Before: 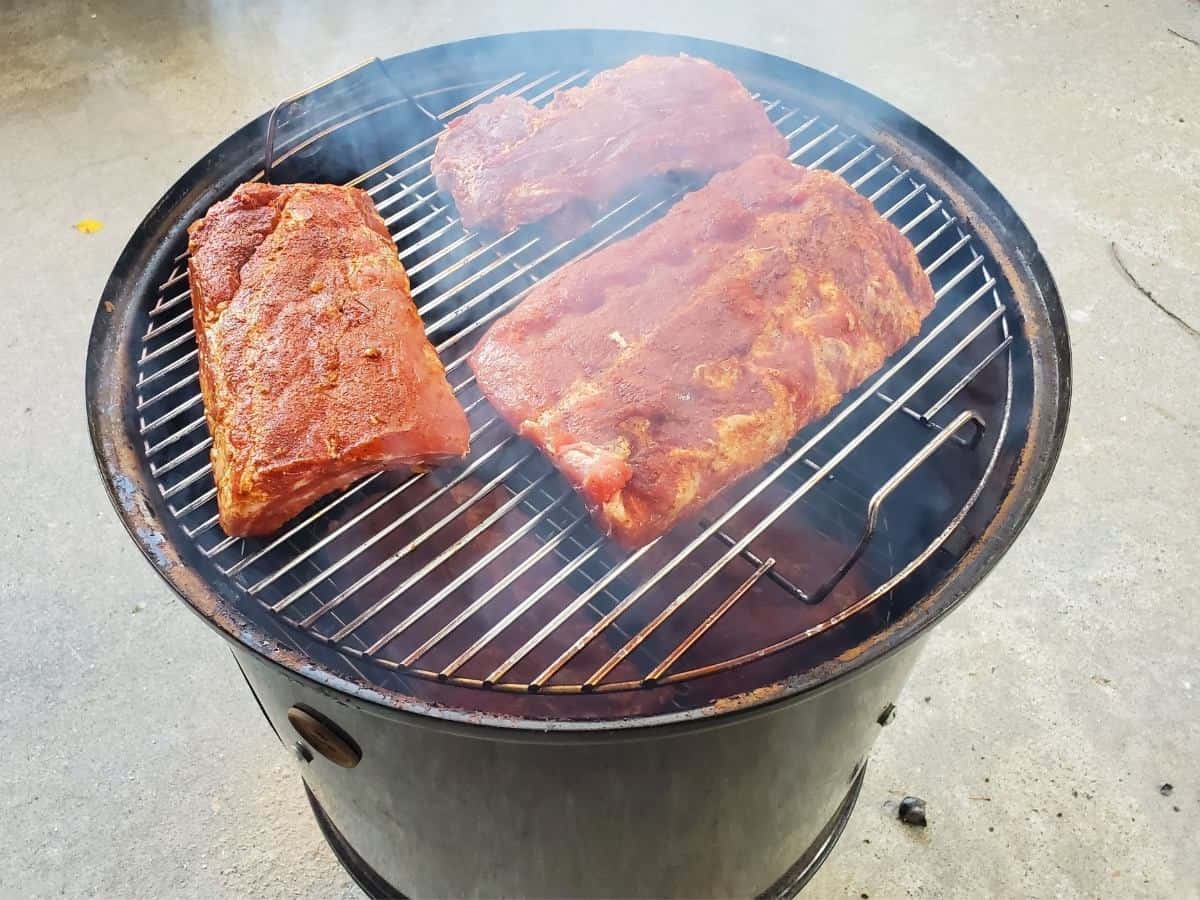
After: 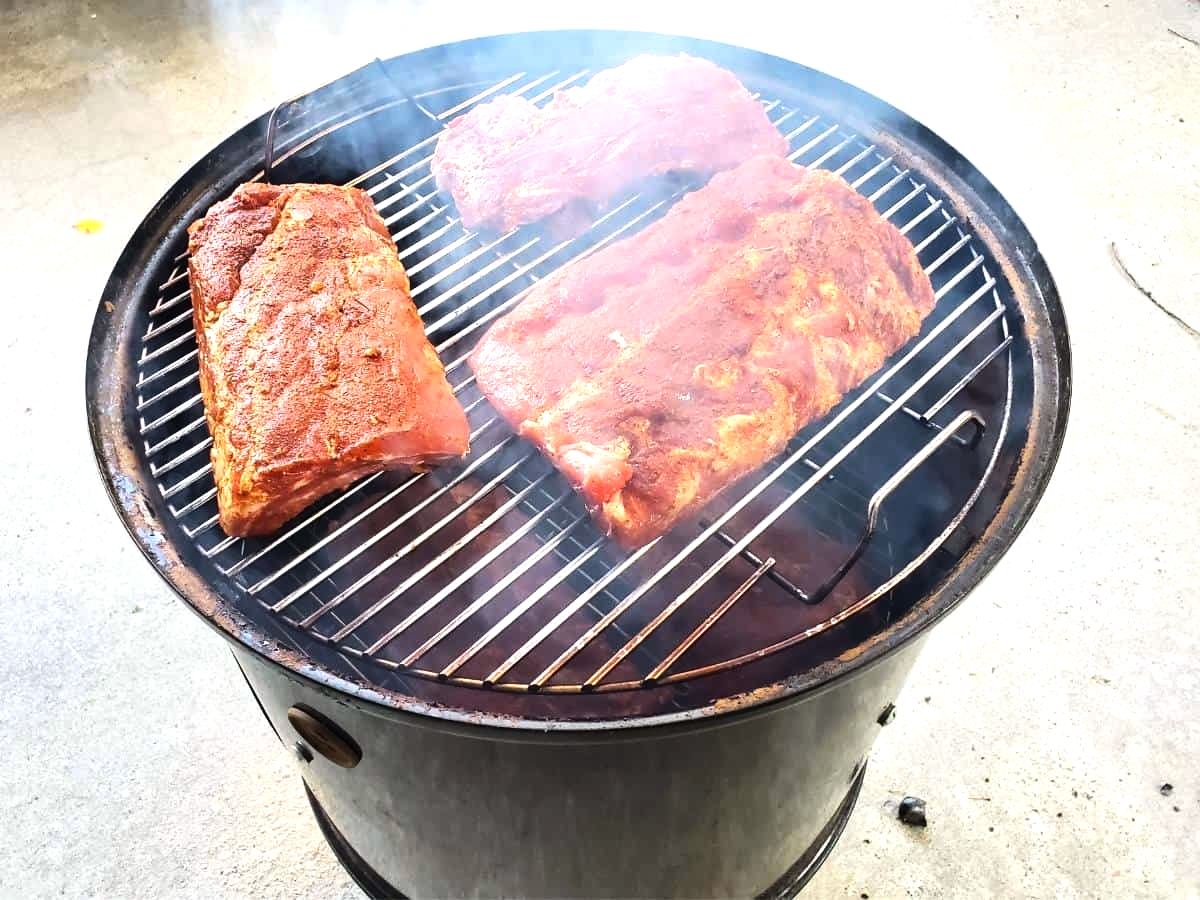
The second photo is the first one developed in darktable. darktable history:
tone equalizer: -8 EV -0.75 EV, -7 EV -0.7 EV, -6 EV -0.6 EV, -5 EV -0.4 EV, -3 EV 0.4 EV, -2 EV 0.6 EV, -1 EV 0.7 EV, +0 EV 0.75 EV, edges refinement/feathering 500, mask exposure compensation -1.57 EV, preserve details no
white balance: red 1.004, blue 1.024
